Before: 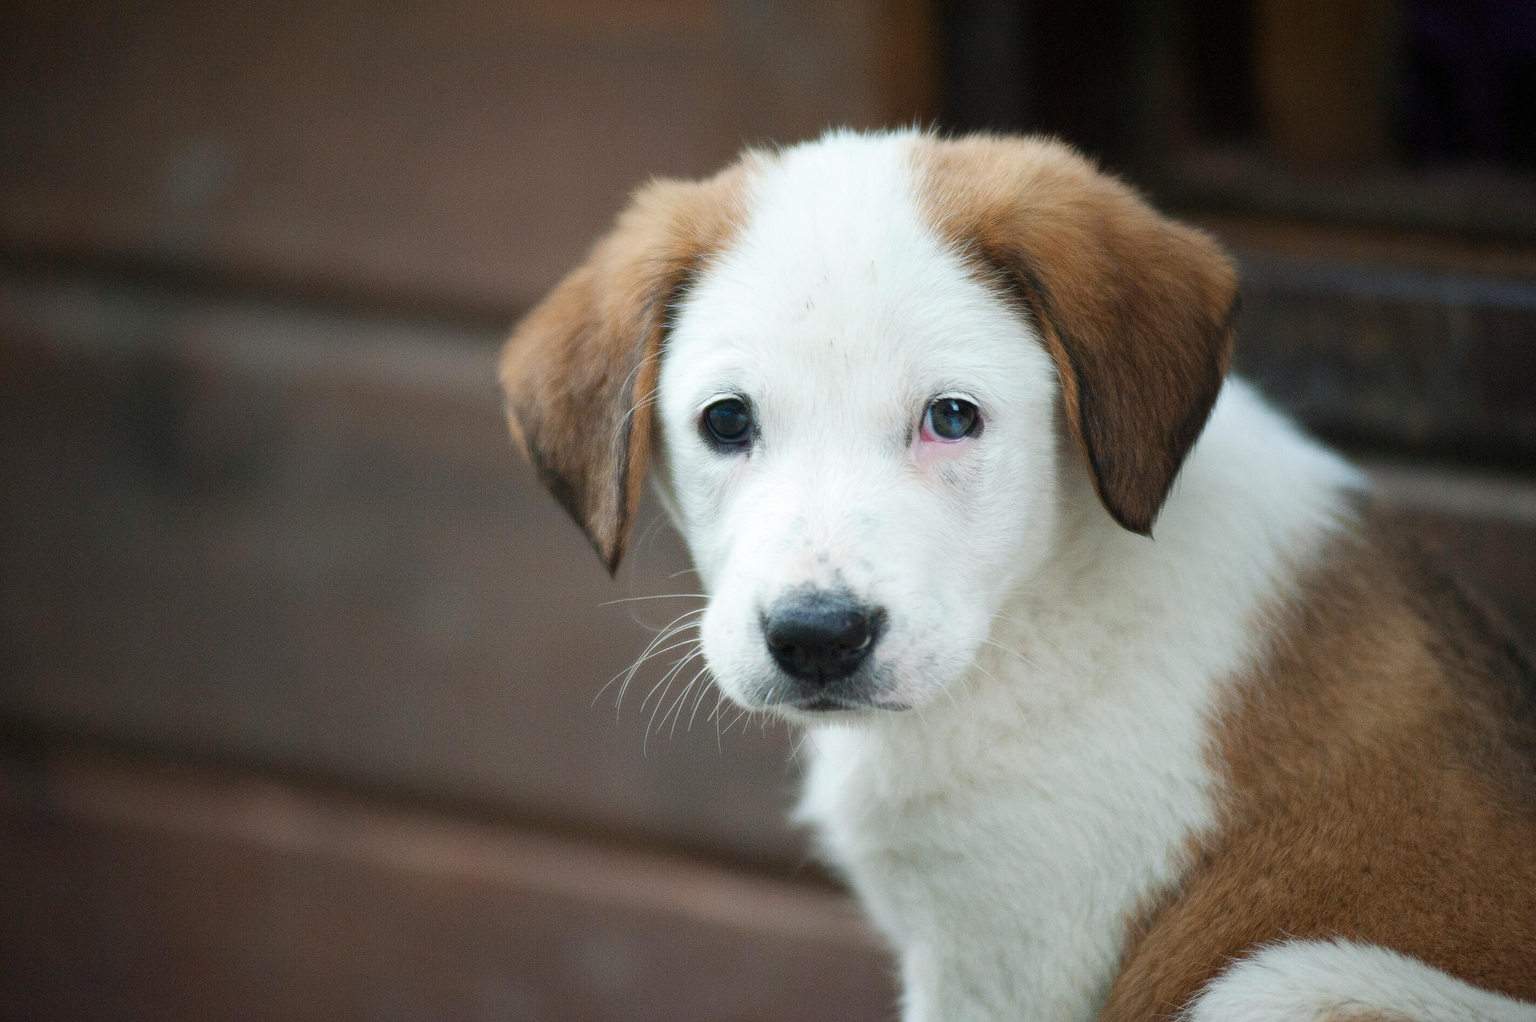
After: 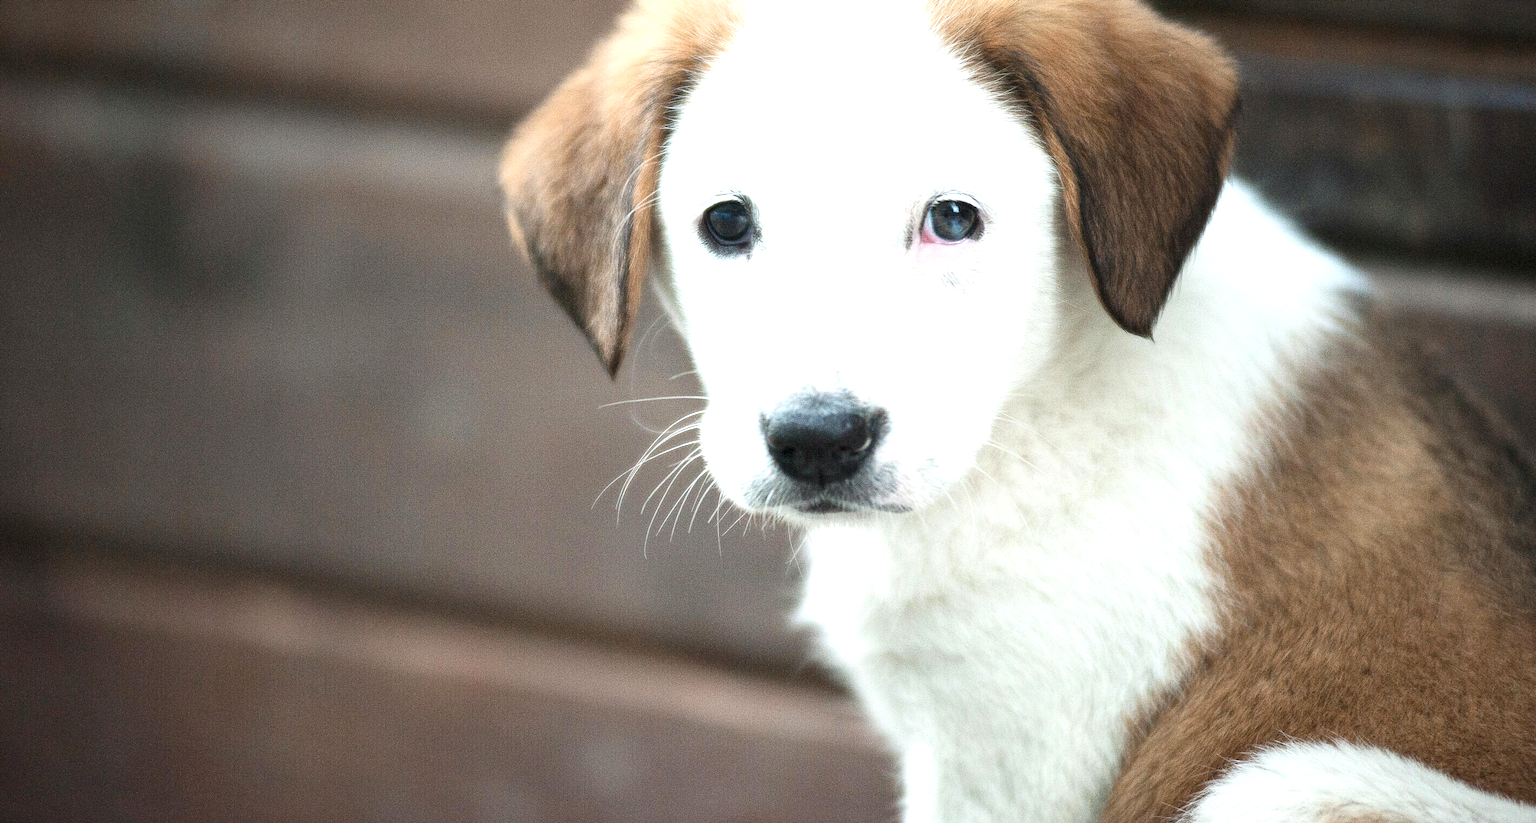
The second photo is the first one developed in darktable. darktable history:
local contrast: highlights 106%, shadows 102%, detail 119%, midtone range 0.2
contrast brightness saturation: contrast 0.109, saturation -0.166
exposure: exposure 0.92 EV, compensate highlight preservation false
crop and rotate: top 19.423%
